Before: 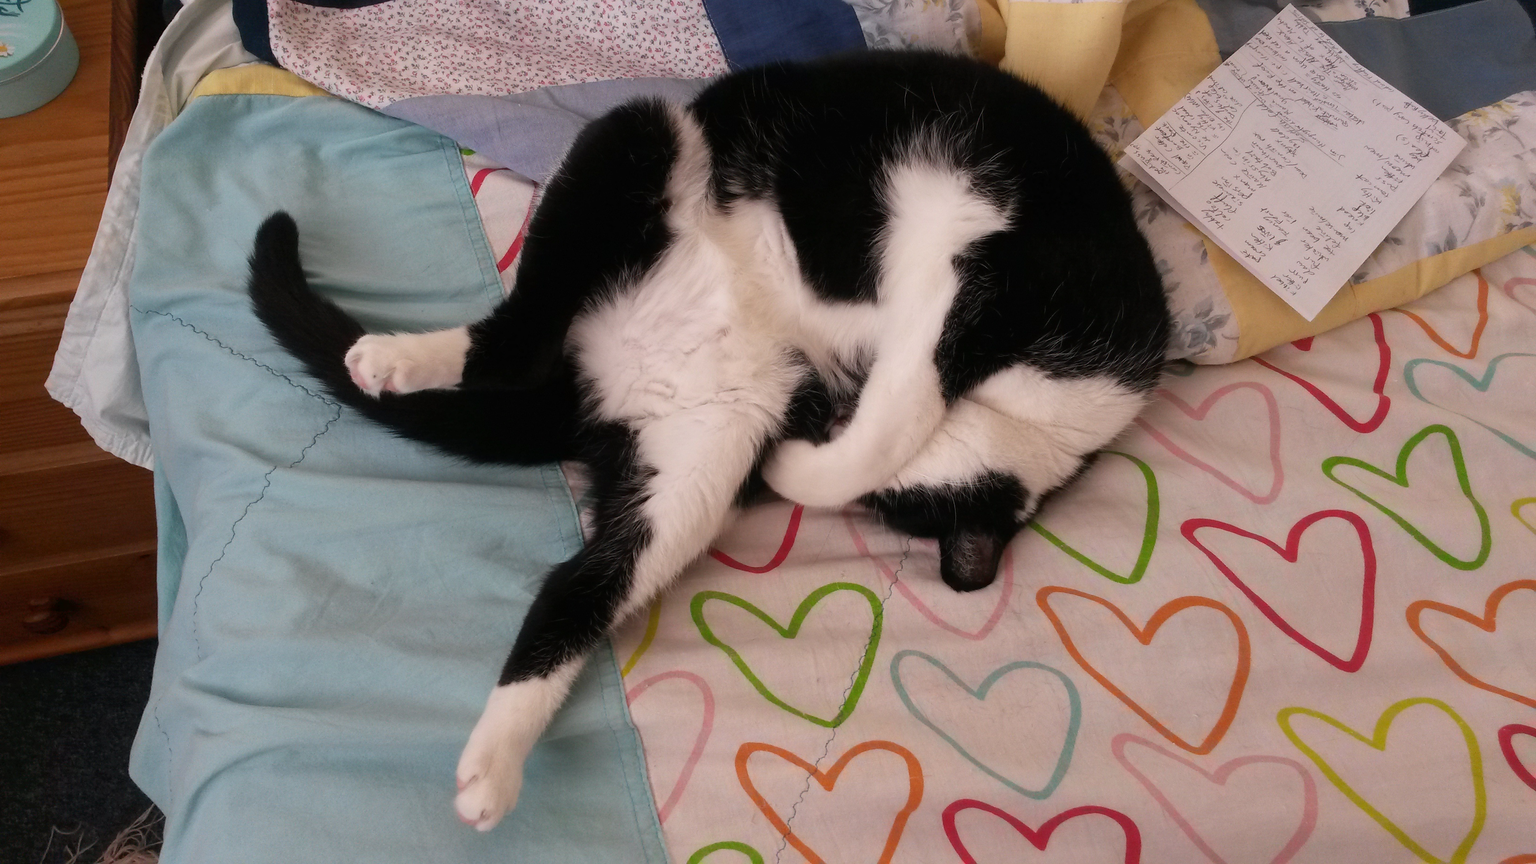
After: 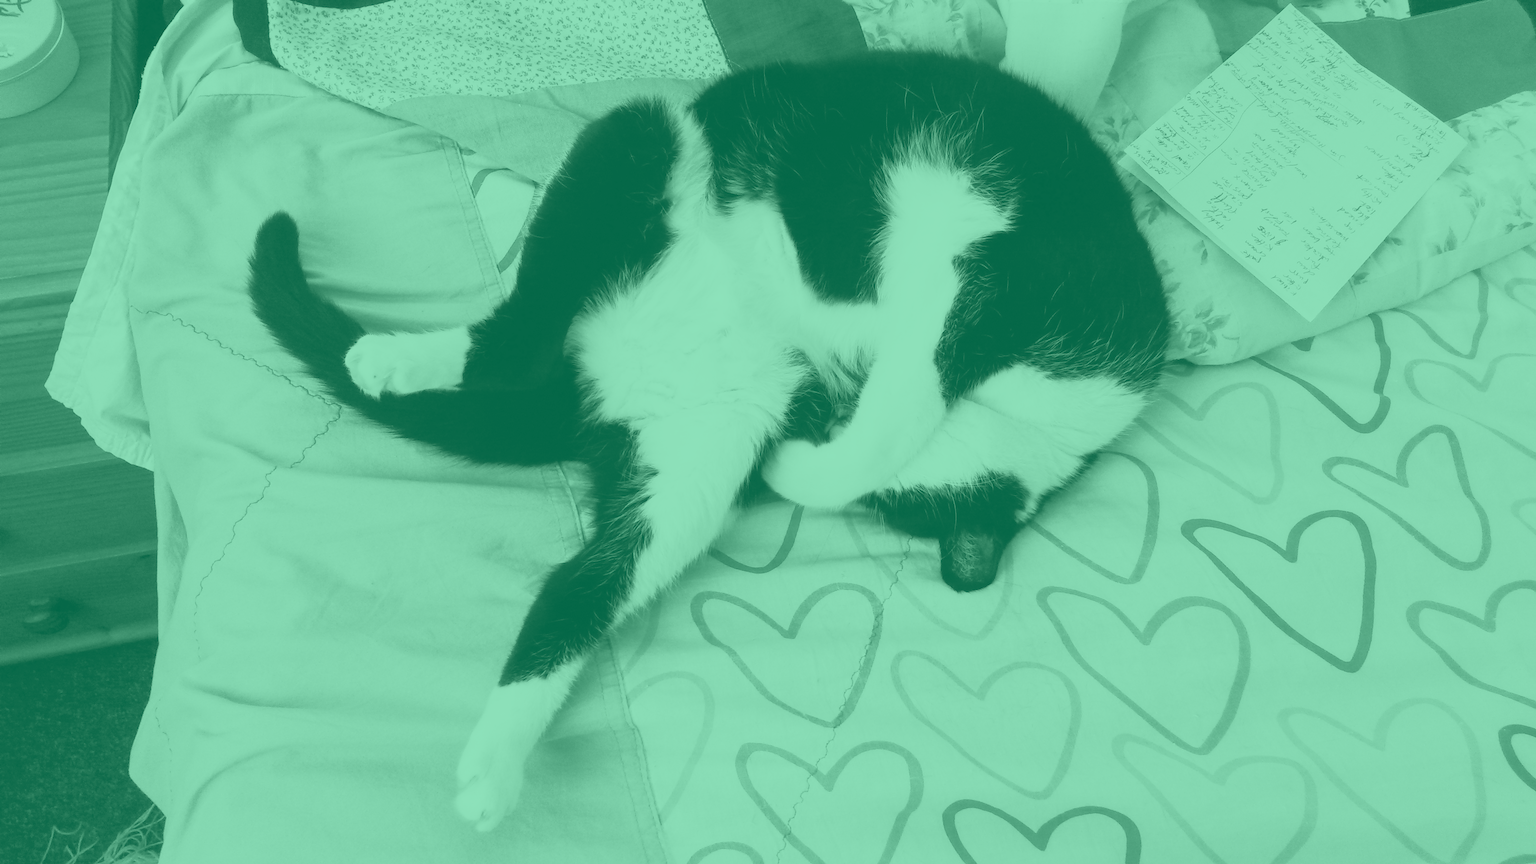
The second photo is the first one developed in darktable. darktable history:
tone curve: curves: ch0 [(0, 0.052) (0.207, 0.35) (0.392, 0.592) (0.54, 0.803) (0.725, 0.922) (0.99, 0.974)], color space Lab, independent channels, preserve colors none
colorize: hue 147.6°, saturation 65%, lightness 21.64%
local contrast: highlights 100%, shadows 100%, detail 120%, midtone range 0.2
